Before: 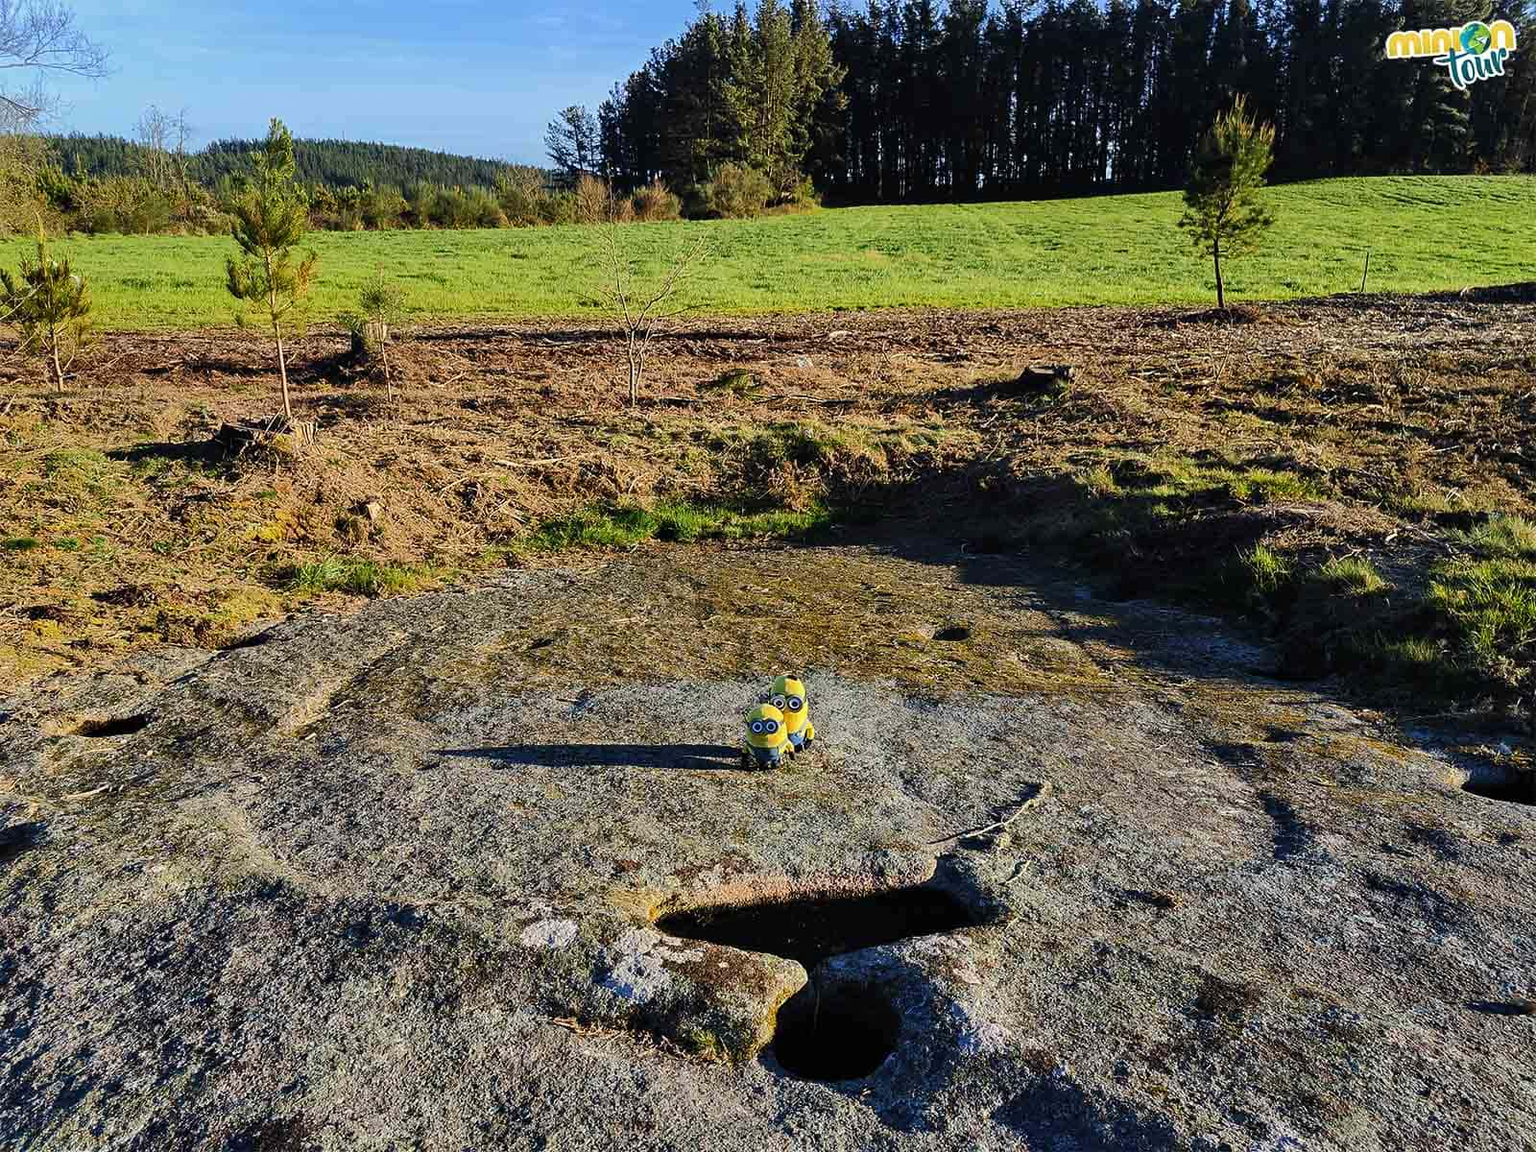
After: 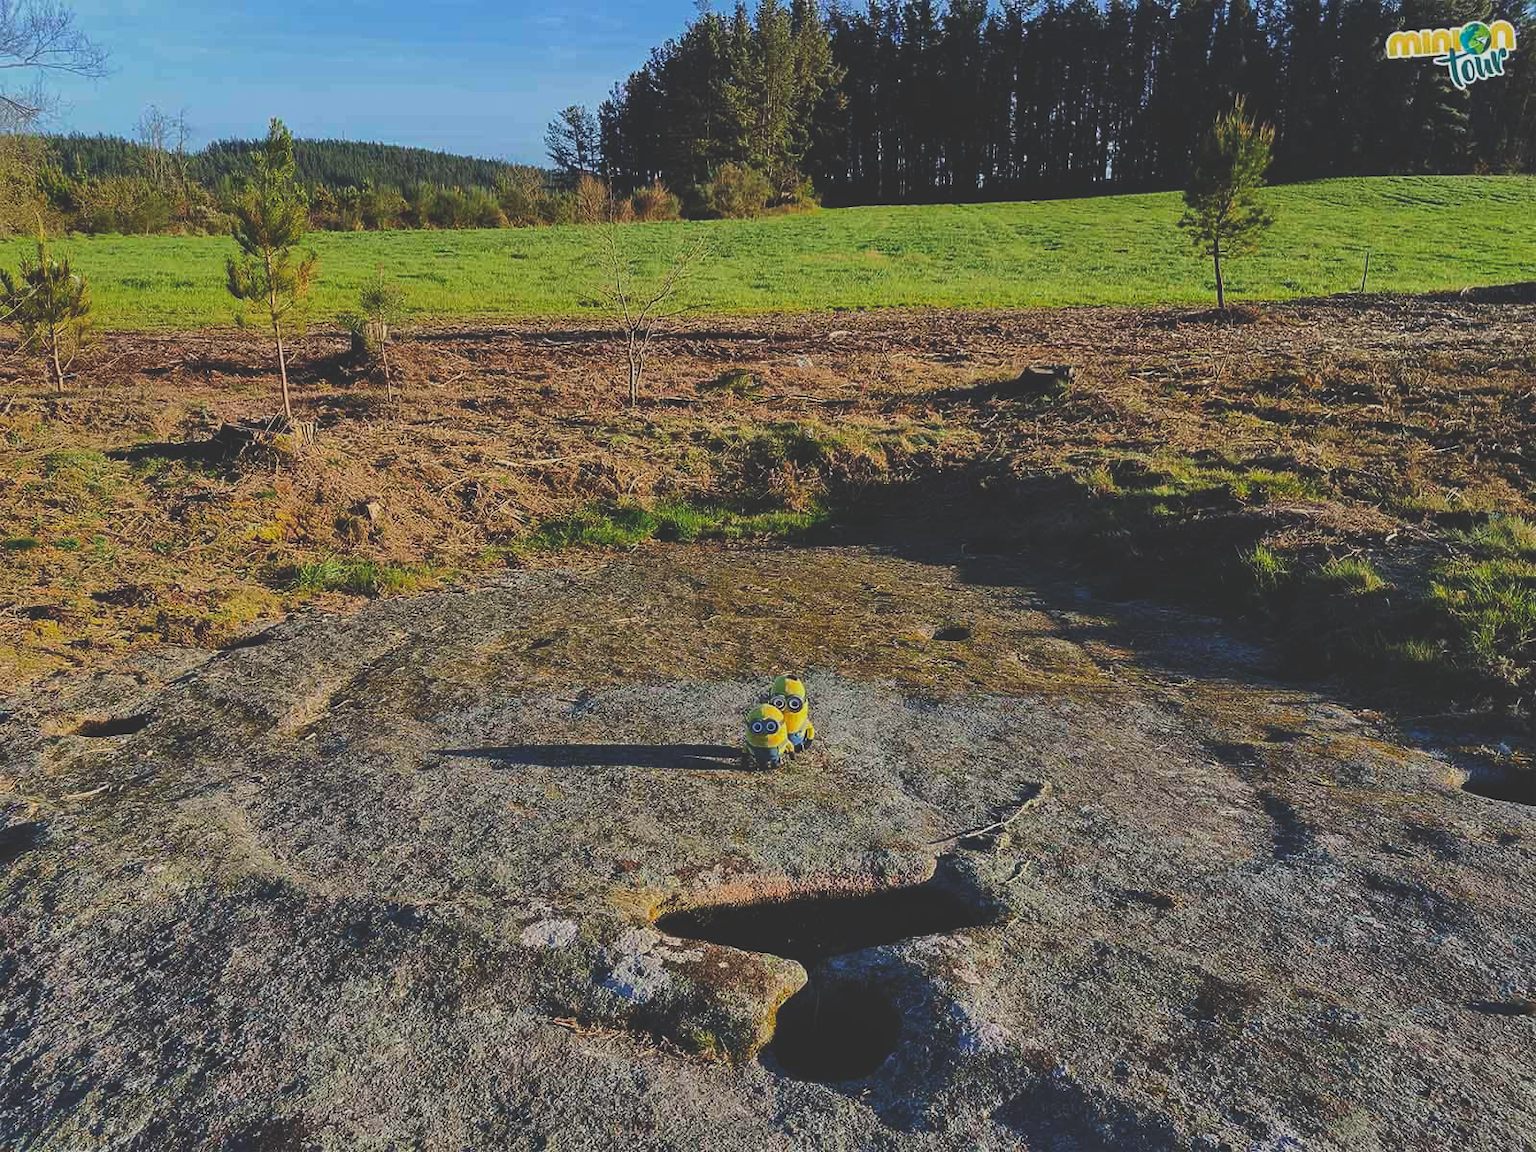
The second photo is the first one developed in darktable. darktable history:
exposure: black level correction -0.037, exposure -0.496 EV, compensate exposure bias true, compensate highlight preservation false
tone equalizer: smoothing diameter 24.91%, edges refinement/feathering 11.52, preserve details guided filter
